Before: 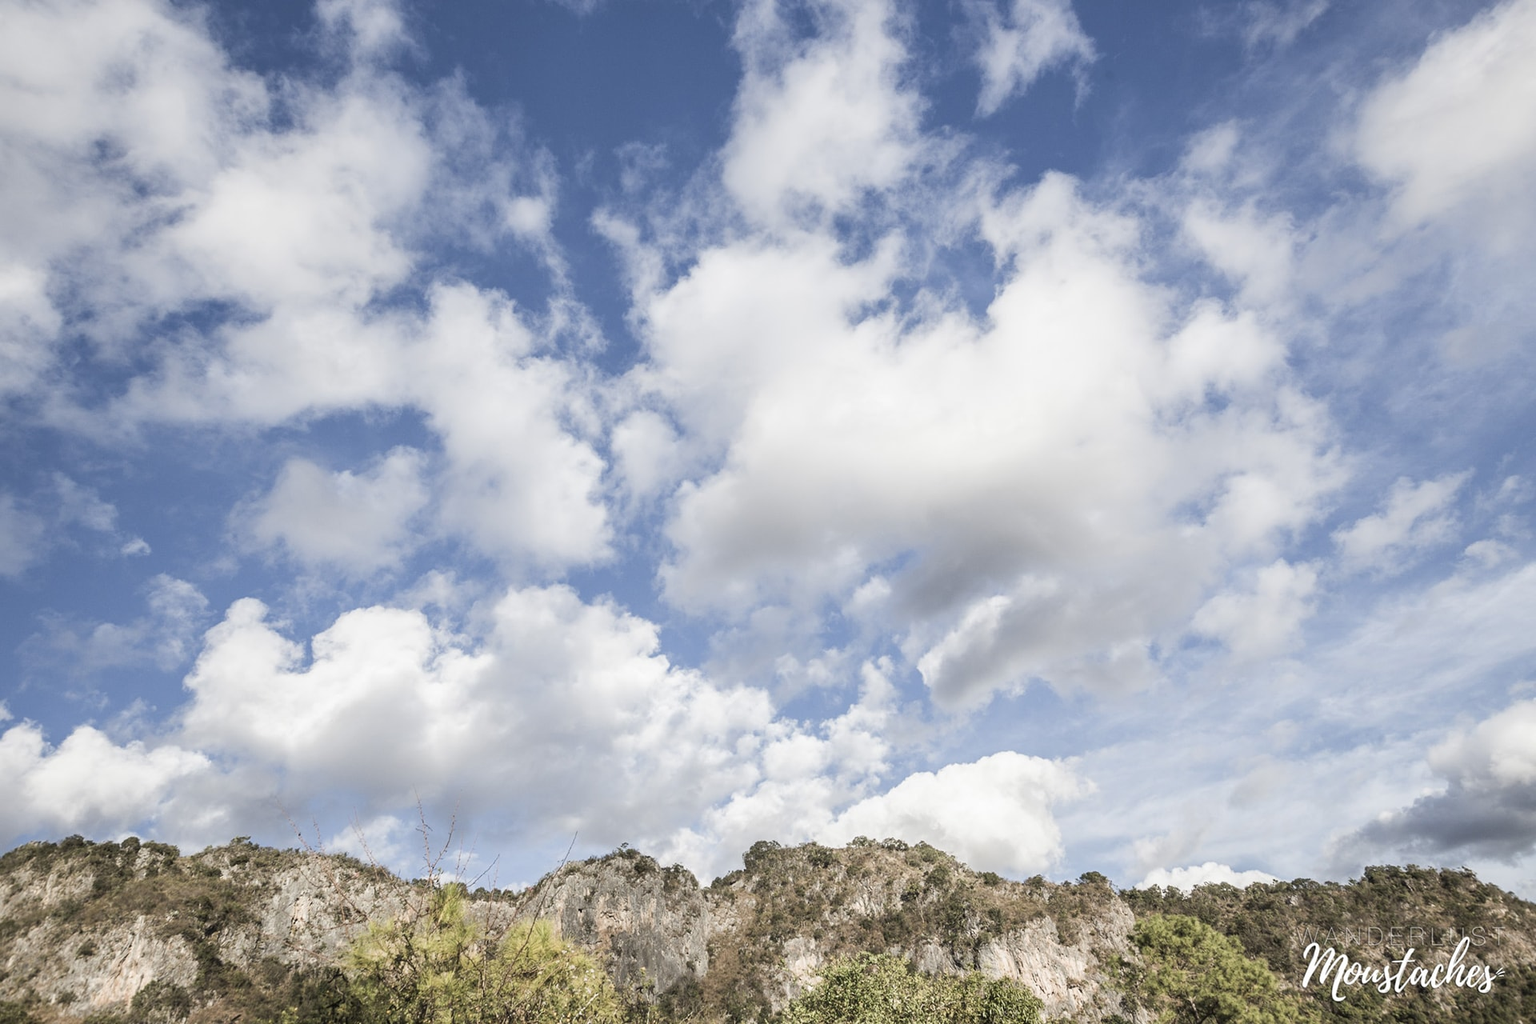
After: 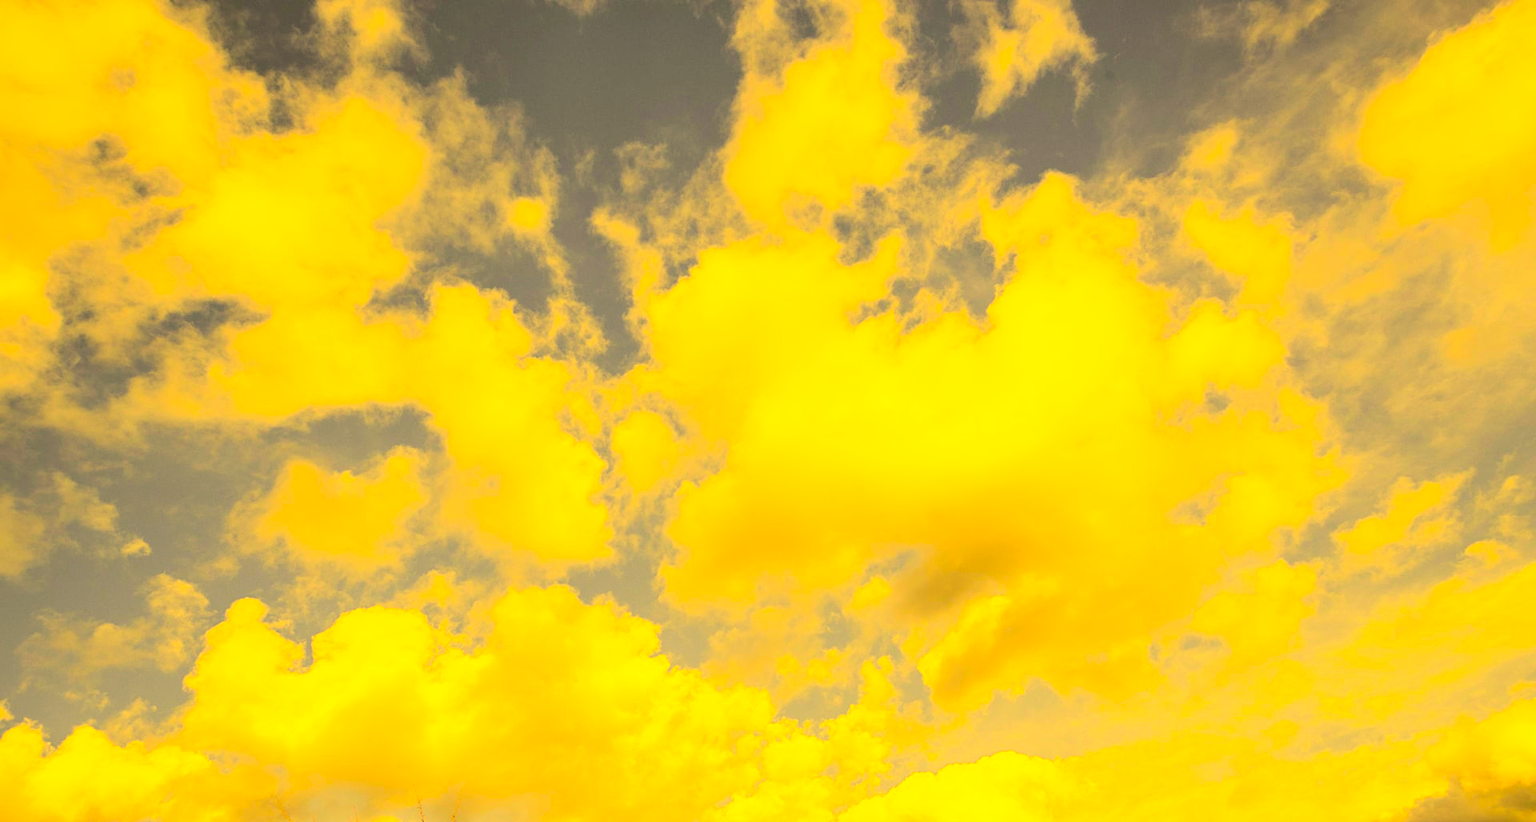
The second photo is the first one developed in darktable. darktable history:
tone curve: curves: ch0 [(0, 0) (0.126, 0.061) (0.338, 0.285) (0.494, 0.518) (0.703, 0.762) (1, 1)]; ch1 [(0, 0) (0.389, 0.313) (0.457, 0.442) (0.5, 0.501) (0.55, 0.578) (1, 1)]; ch2 [(0, 0) (0.44, 0.424) (0.501, 0.499) (0.557, 0.564) (0.613, 0.67) (0.707, 0.746) (1, 1)], color space Lab, independent channels, preserve colors none
color correction: highlights a* 10.44, highlights b* 30.04, shadows a* 2.73, shadows b* 17.51, saturation 1.72
crop: bottom 19.644%
color balance rgb: perceptual saturation grading › global saturation 10%, global vibrance 10%
exposure: black level correction 0, exposure 0.3 EV, compensate highlight preservation false
white balance: red 1.08, blue 0.791
